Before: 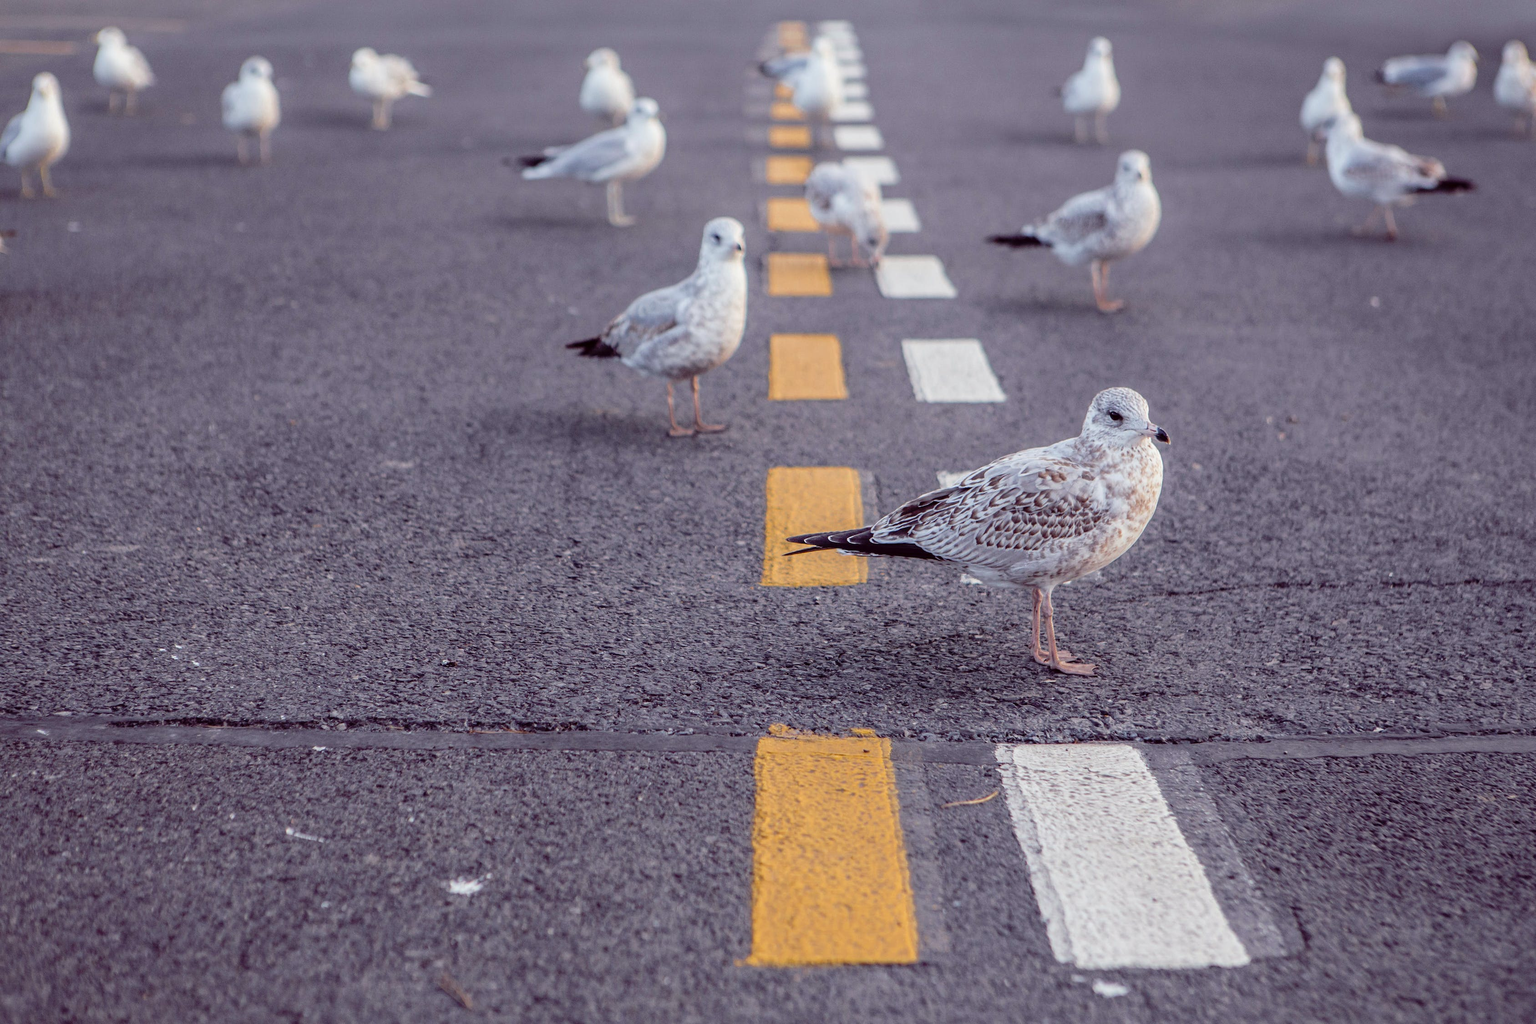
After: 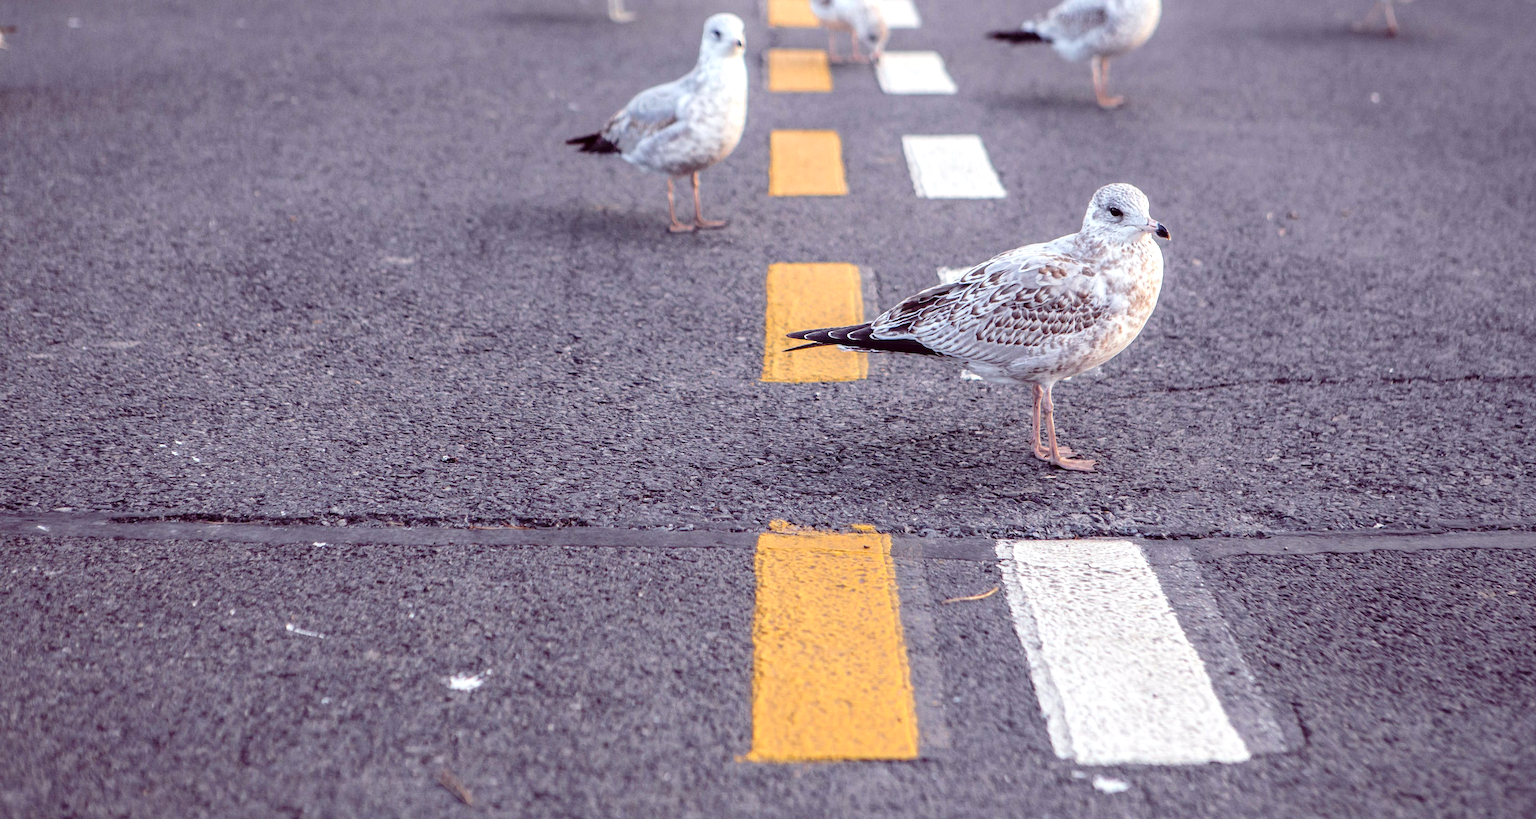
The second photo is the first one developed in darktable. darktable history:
tone equalizer: on, module defaults
crop and rotate: top 19.998%
exposure: exposure 0.566 EV, compensate highlight preservation false
